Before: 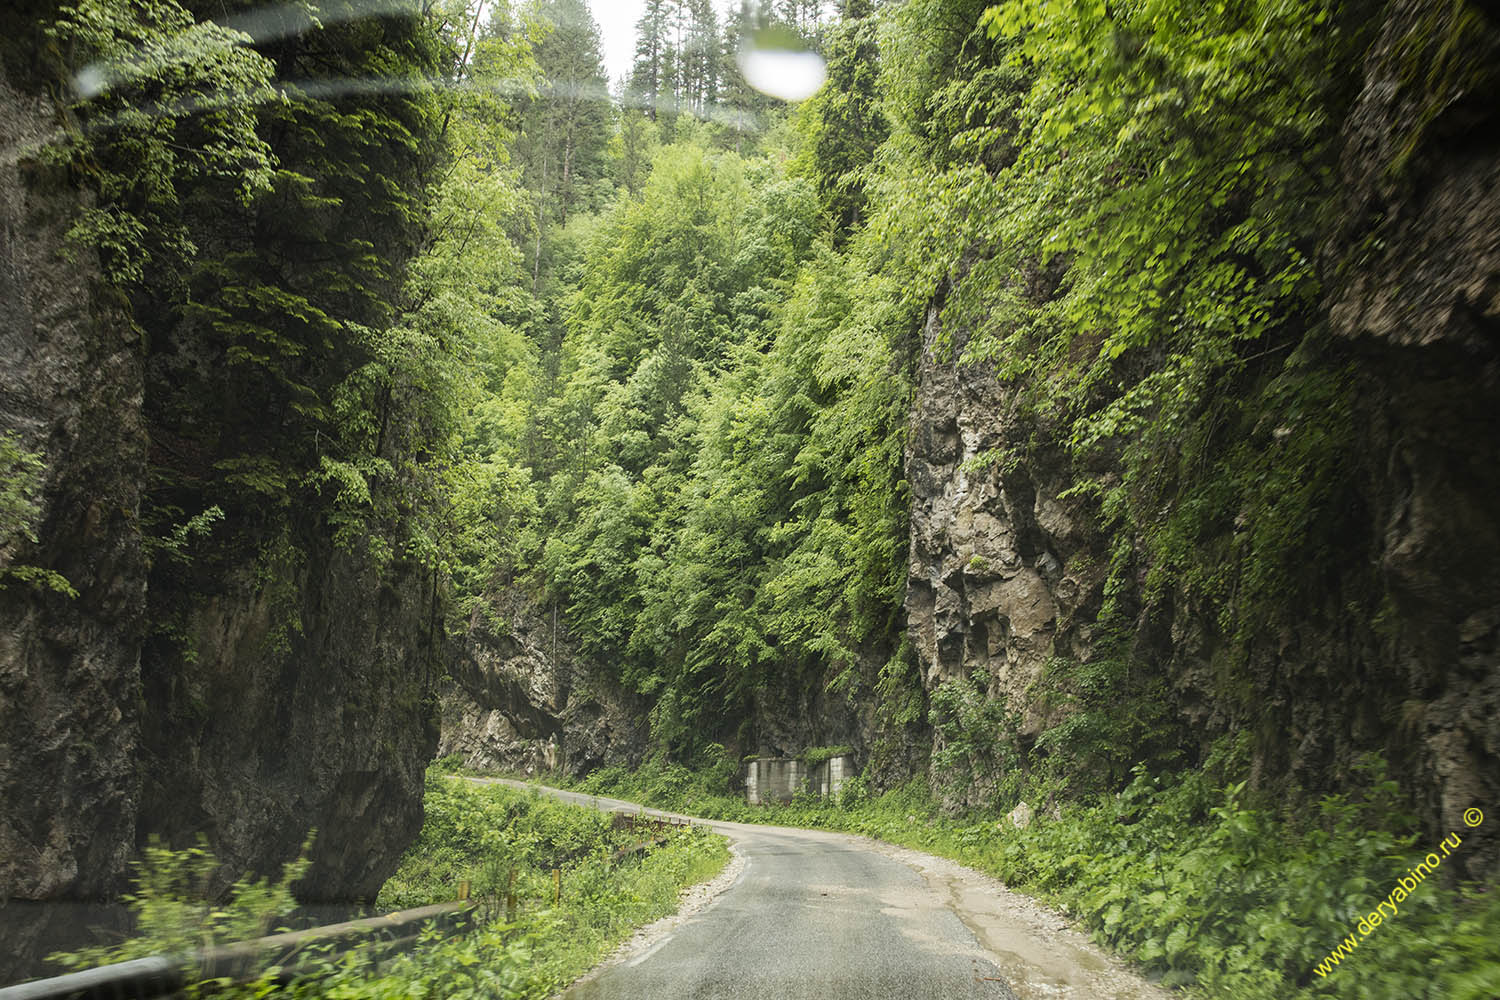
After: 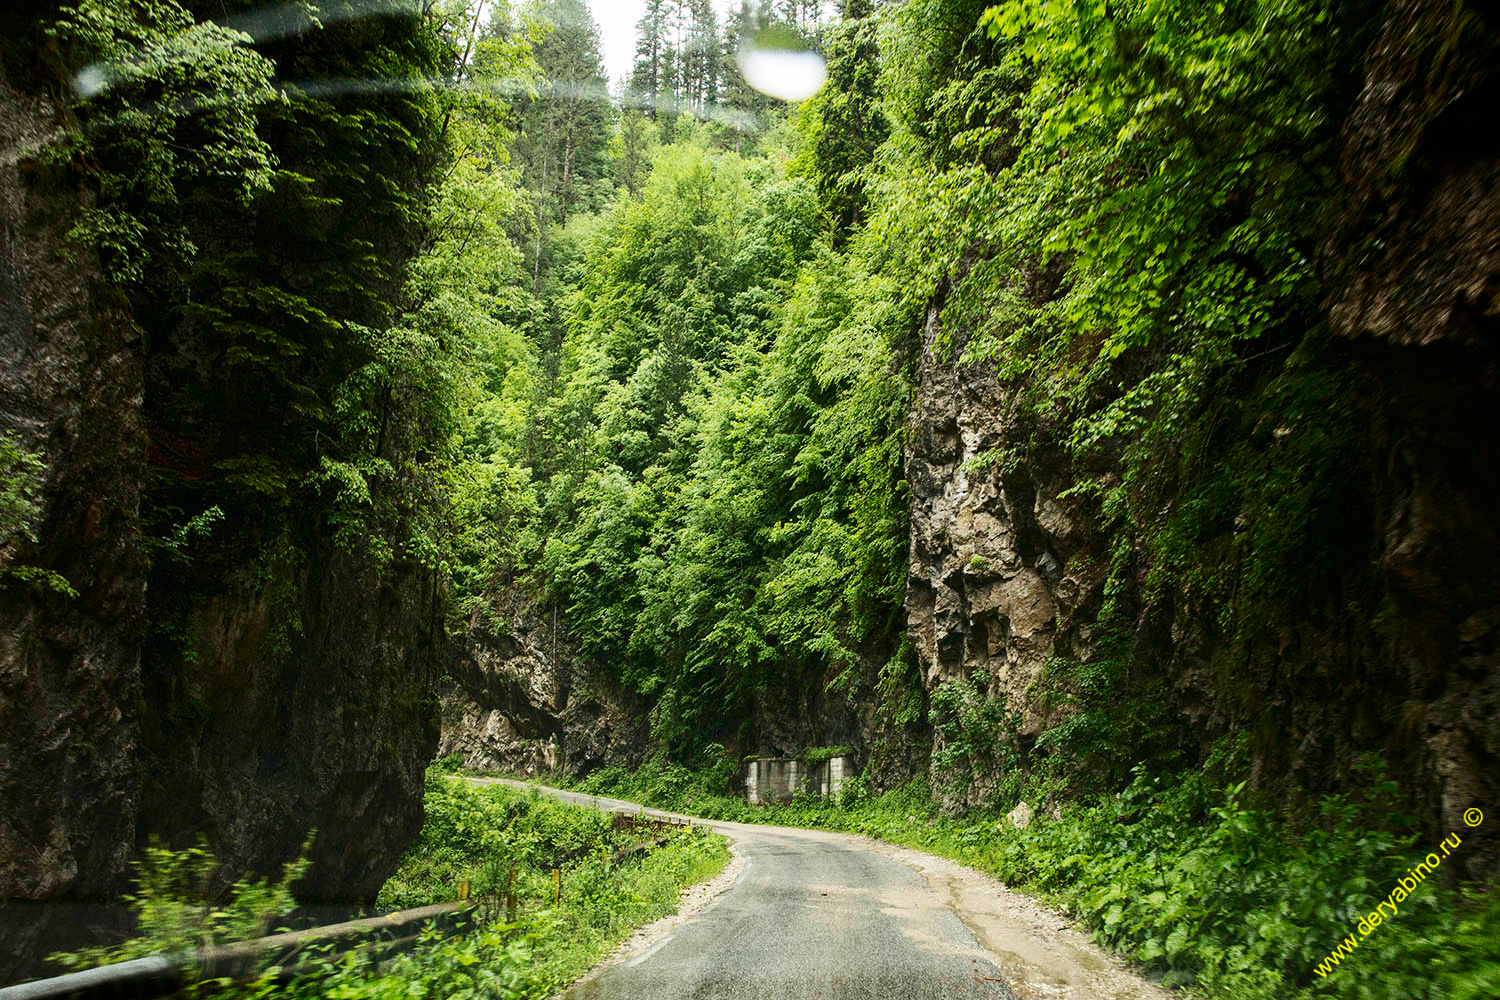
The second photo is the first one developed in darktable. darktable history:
contrast brightness saturation: contrast 0.21, brightness -0.11, saturation 0.21
grain: coarseness 0.09 ISO, strength 40%
